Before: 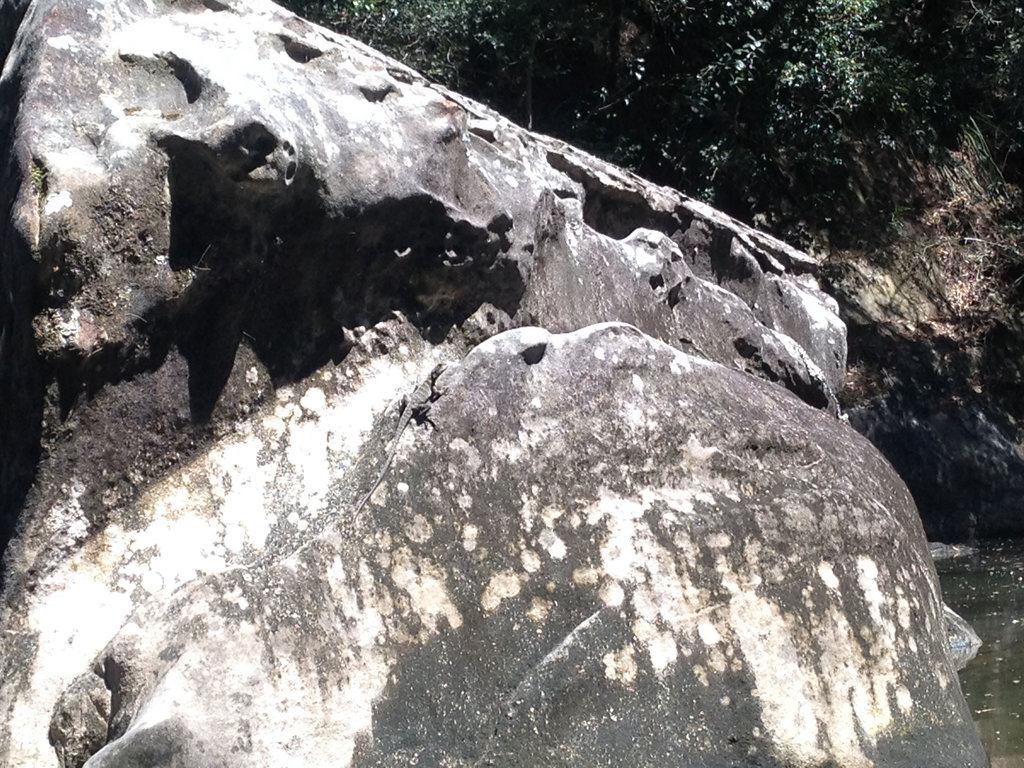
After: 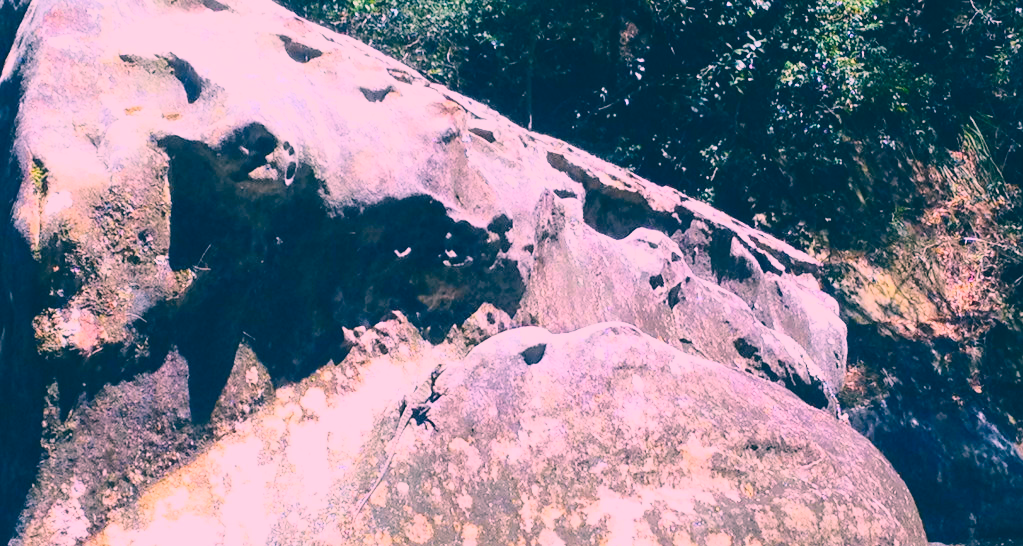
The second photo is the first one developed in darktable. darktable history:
base curve: curves: ch0 [(0, 0) (0.018, 0.026) (0.143, 0.37) (0.33, 0.731) (0.458, 0.853) (0.735, 0.965) (0.905, 0.986) (1, 1)]
crop: right 0%, bottom 28.808%
color correction: highlights a* 17, highlights b* 0.233, shadows a* -14.78, shadows b* -14.09, saturation 1.53
contrast brightness saturation: contrast -0.2, saturation 0.189
